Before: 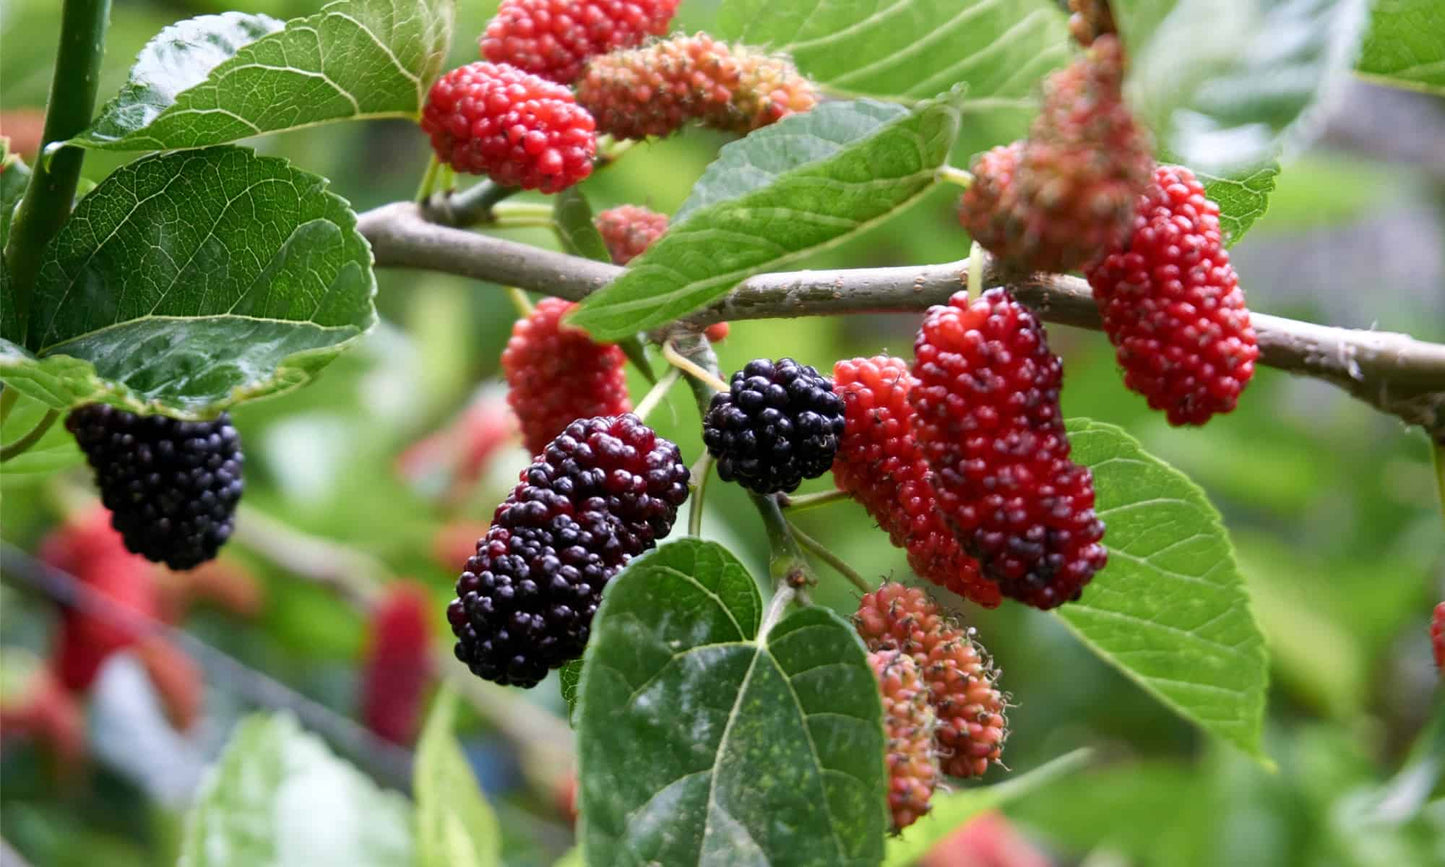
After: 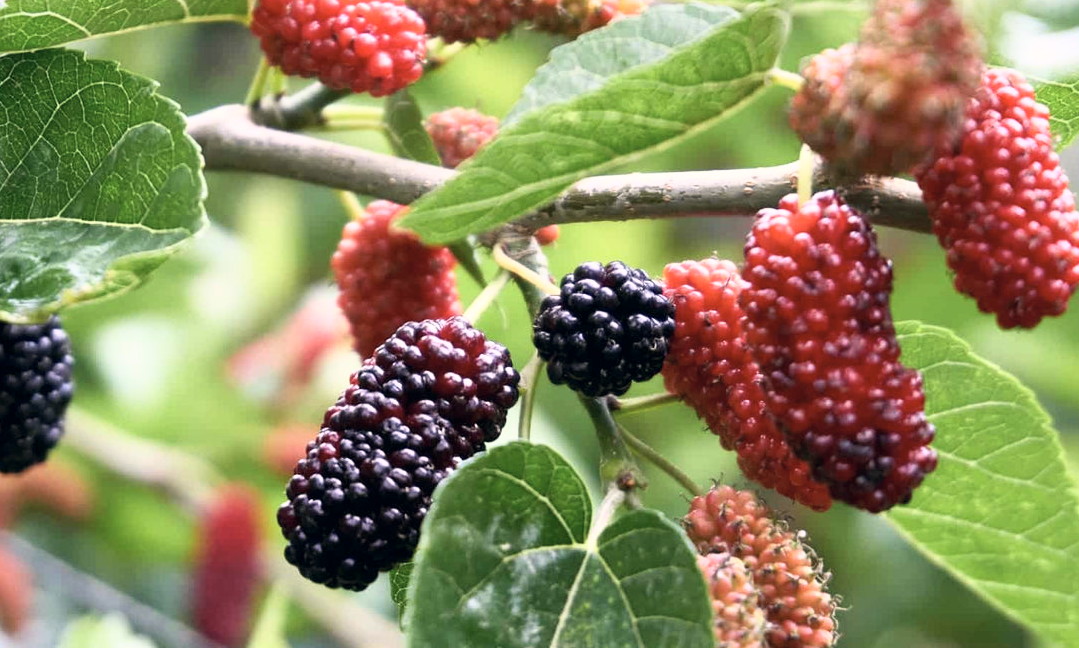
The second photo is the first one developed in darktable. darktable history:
color correction: highlights a* 2.75, highlights b* 5, shadows a* -2.04, shadows b* -4.84, saturation 0.8
crop and rotate: left 11.831%, top 11.346%, right 13.429%, bottom 13.899%
base curve: curves: ch0 [(0, 0) (0.557, 0.834) (1, 1)]
